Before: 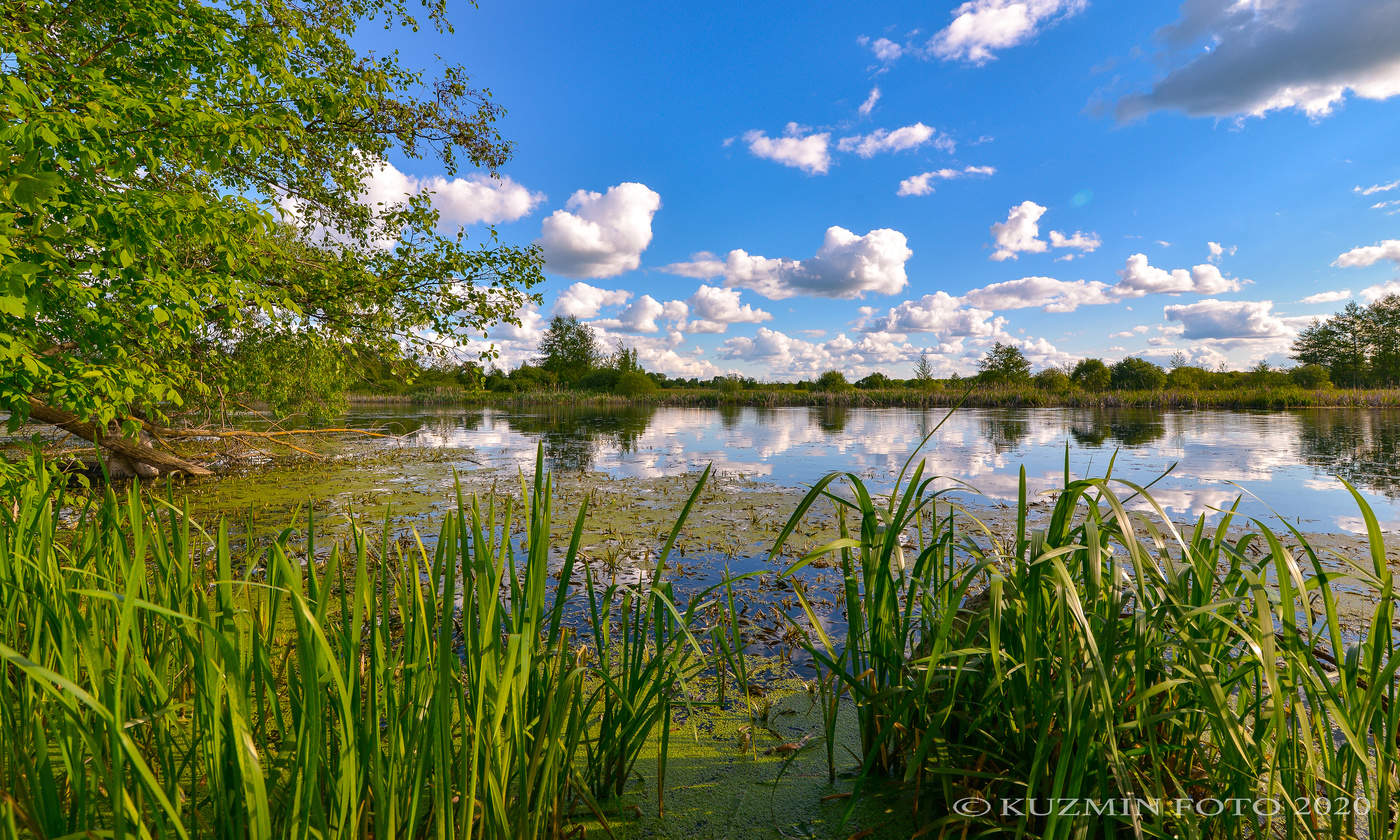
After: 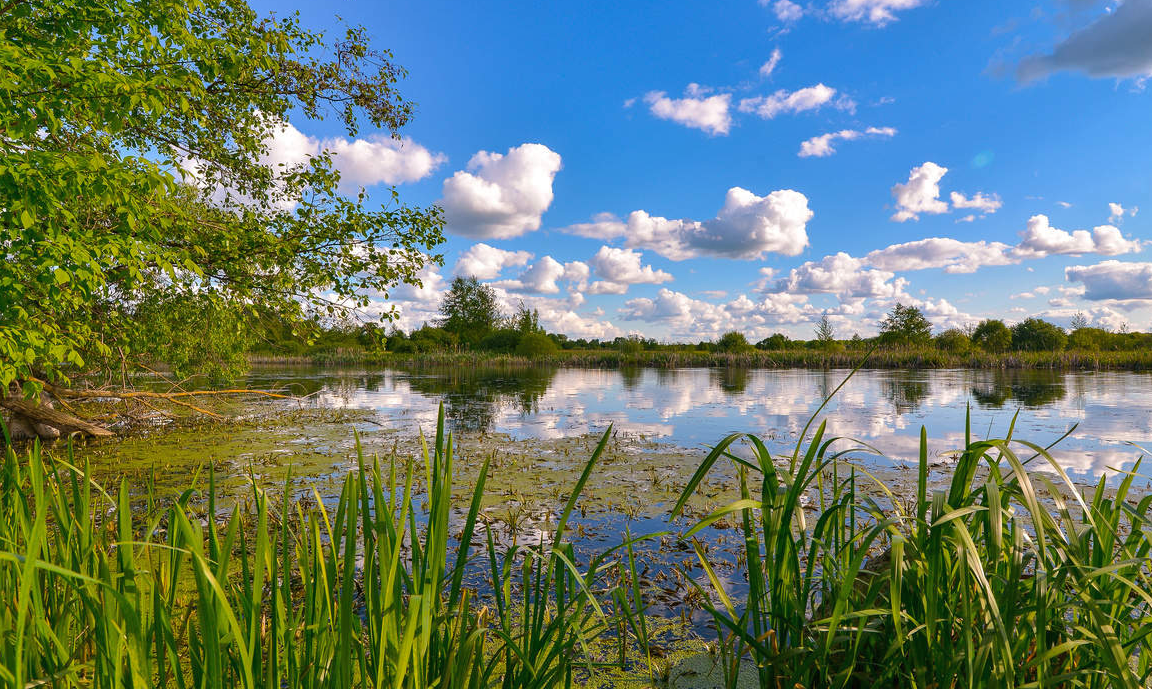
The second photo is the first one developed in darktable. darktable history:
crop and rotate: left 7.126%, top 4.653%, right 10.566%, bottom 13.26%
shadows and highlights: shadows 24.98, highlights -25.89
